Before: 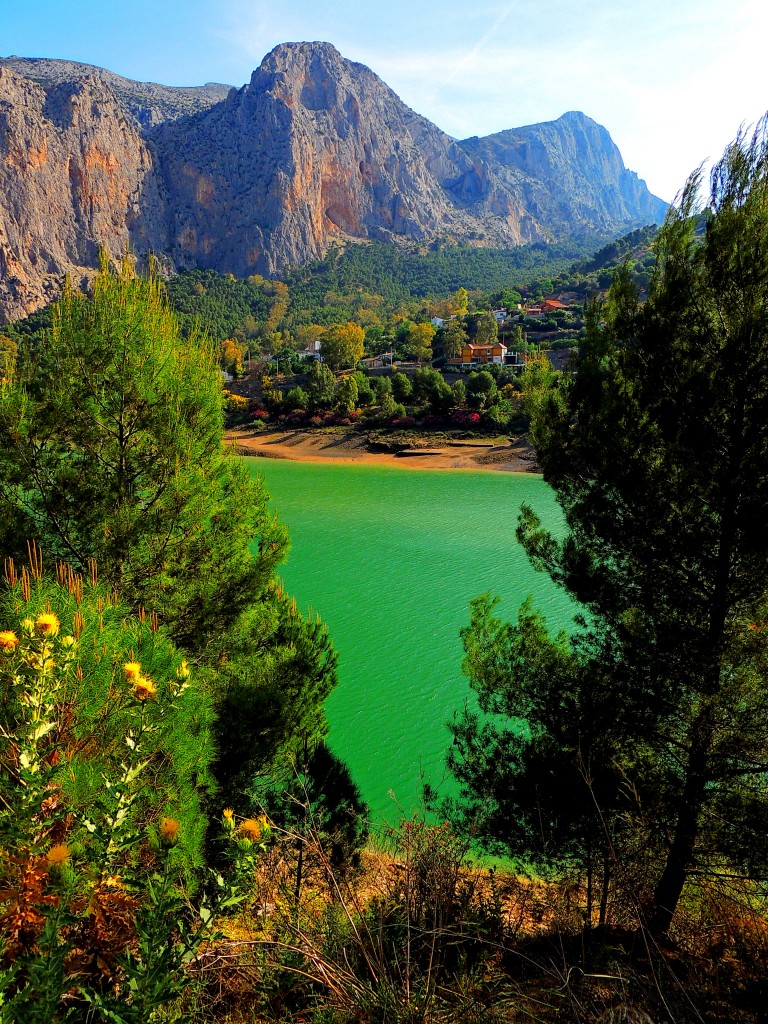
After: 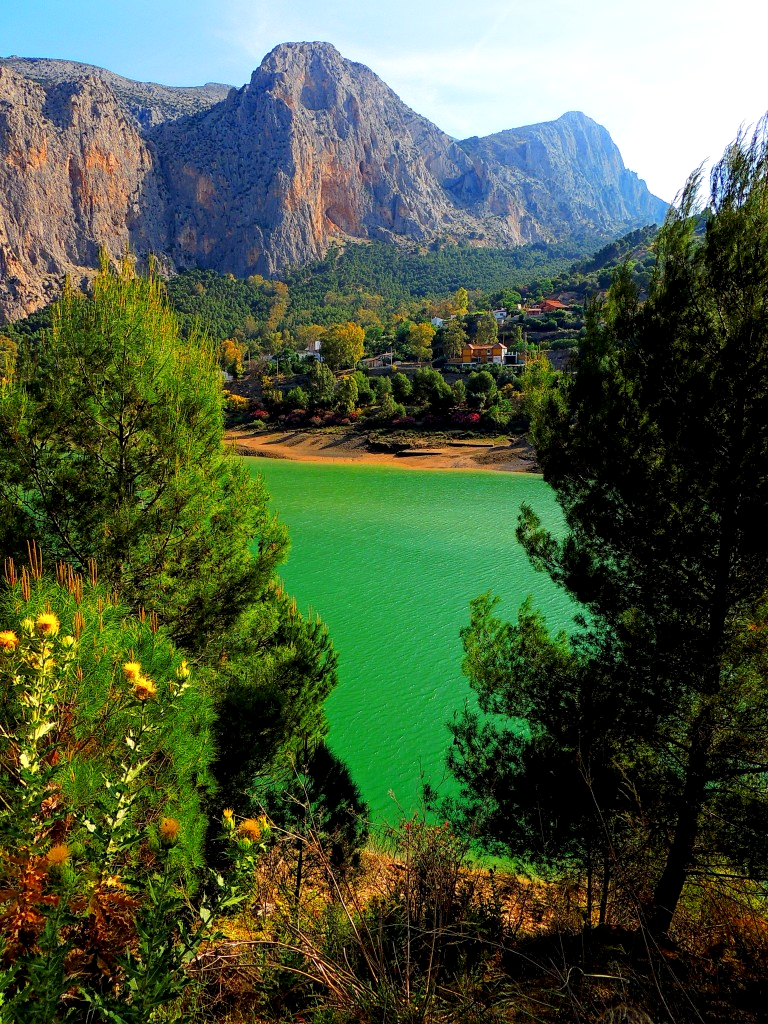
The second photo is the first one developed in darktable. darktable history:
shadows and highlights: shadows -24.75, highlights 51.42, highlights color adjustment 0.165%, soften with gaussian
local contrast: highlights 105%, shadows 102%, detail 120%, midtone range 0.2
